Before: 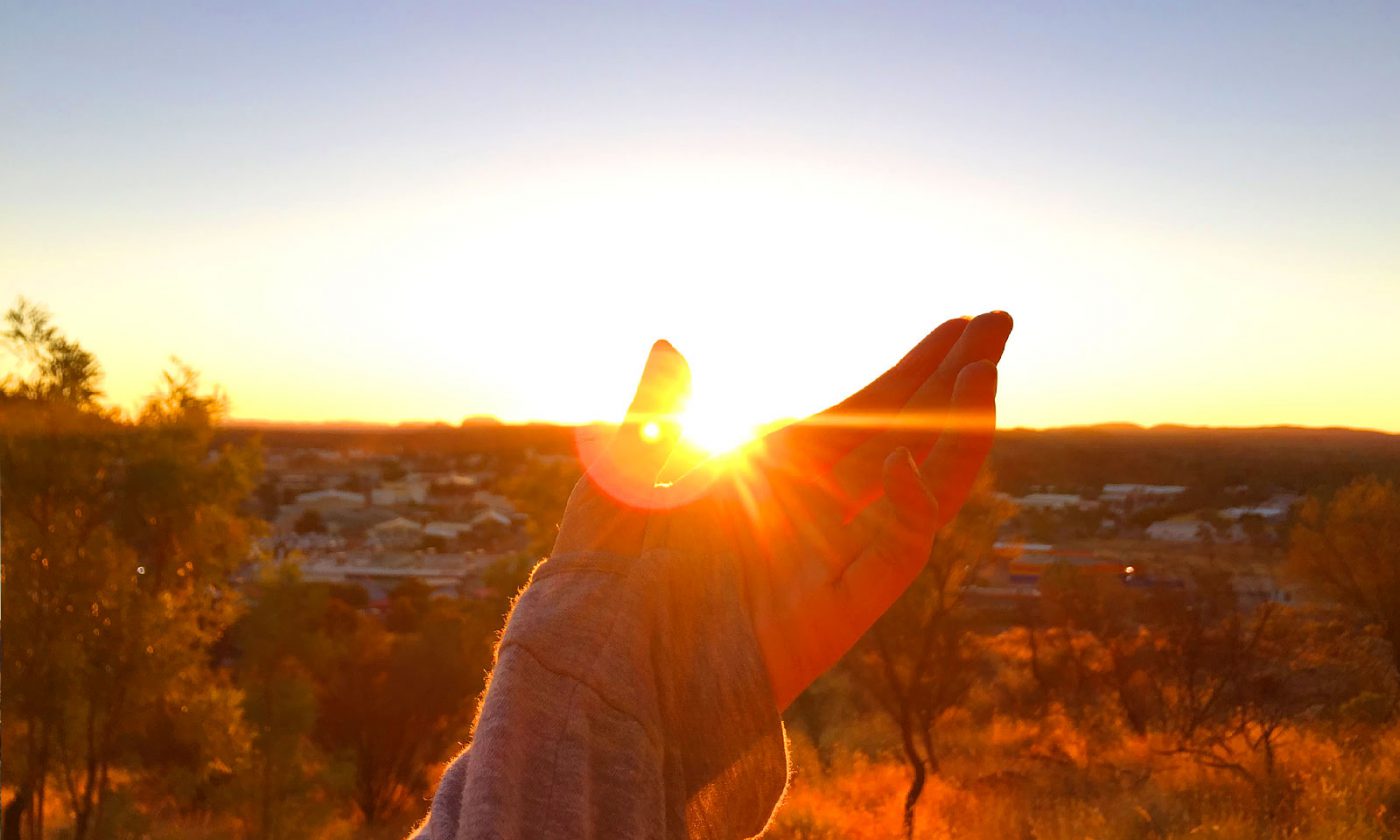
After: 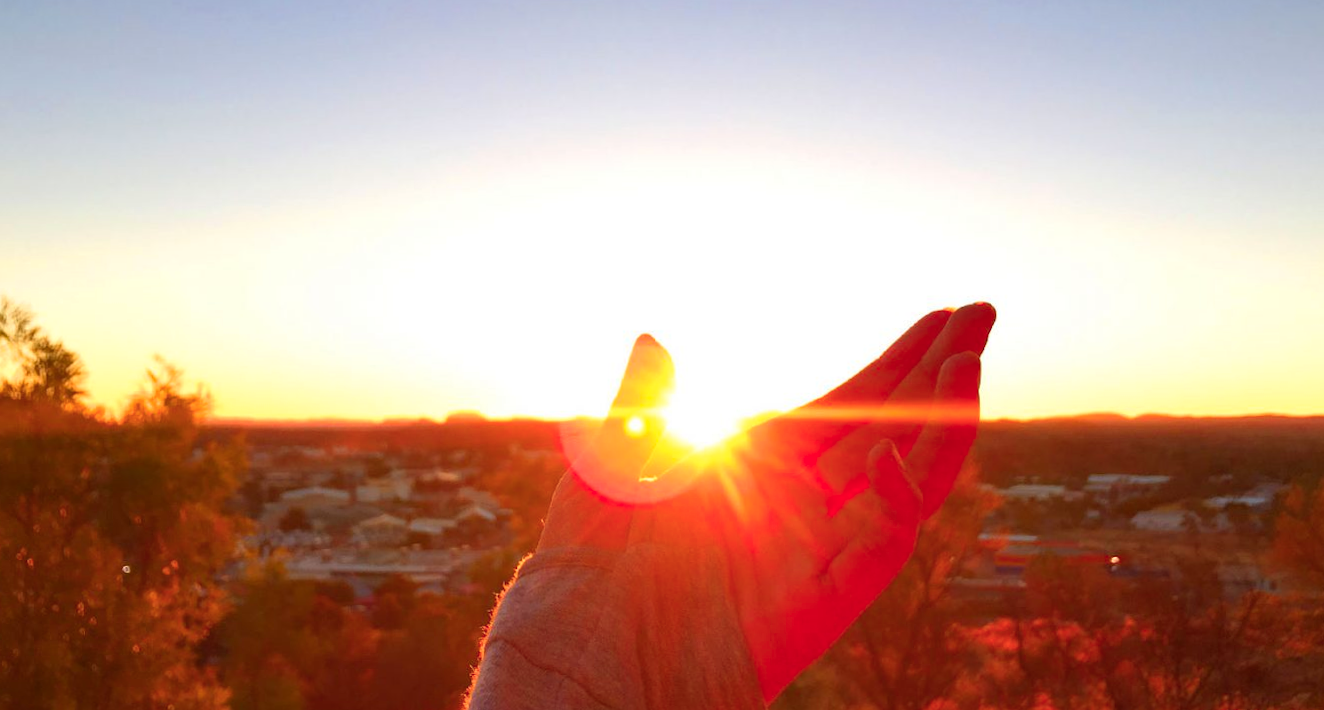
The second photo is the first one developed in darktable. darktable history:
crop and rotate: angle 0.515°, left 0.439%, right 3.522%, bottom 14.144%
color zones: curves: ch1 [(0.239, 0.552) (0.75, 0.5)]; ch2 [(0.25, 0.462) (0.749, 0.457)]
